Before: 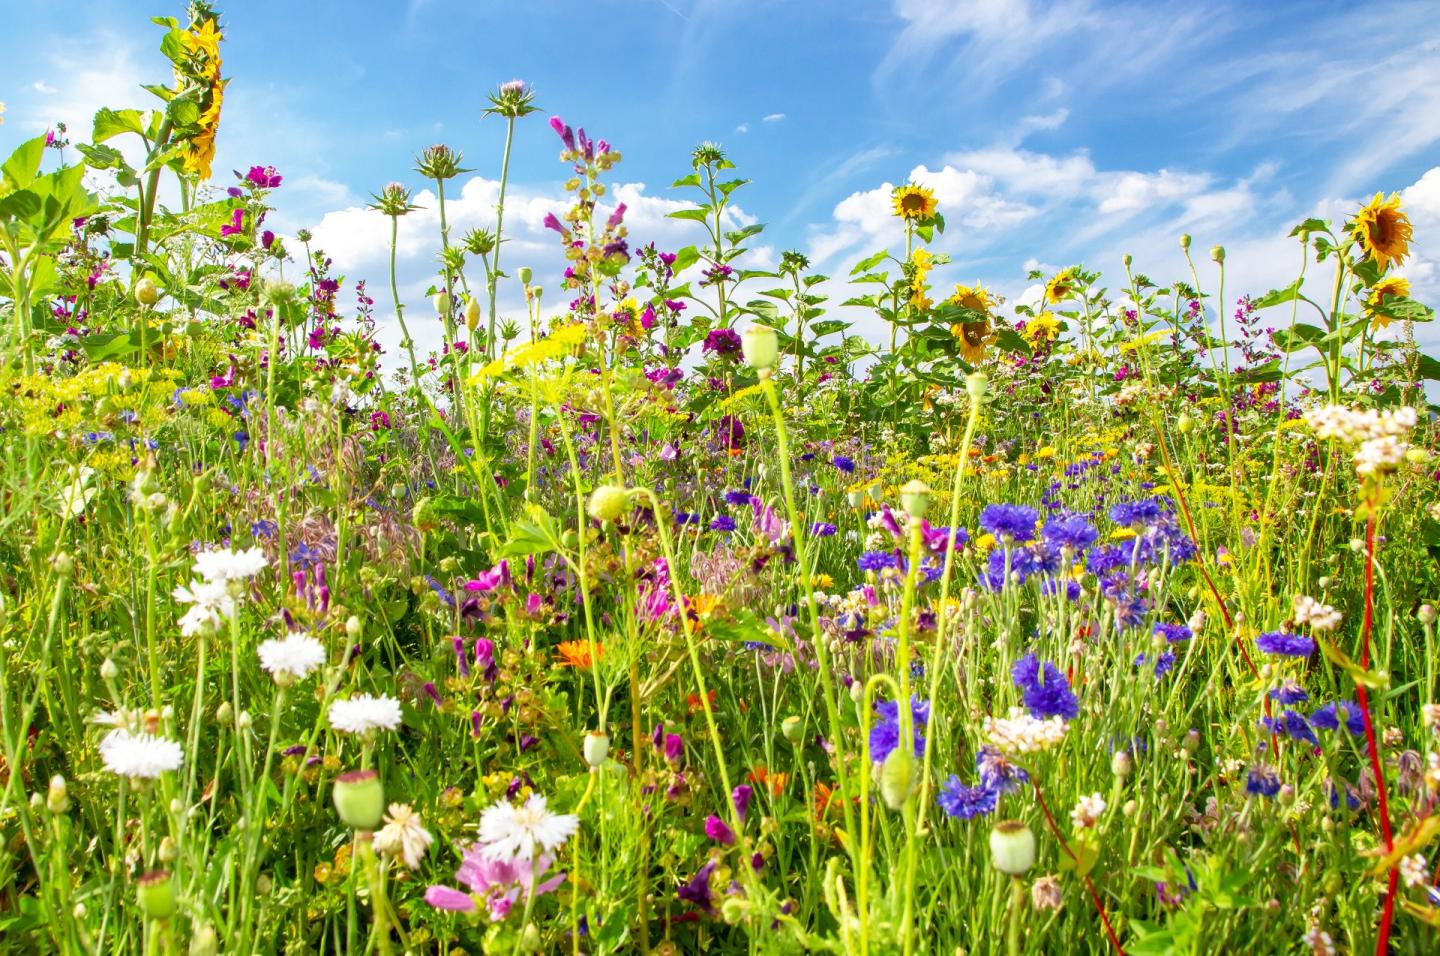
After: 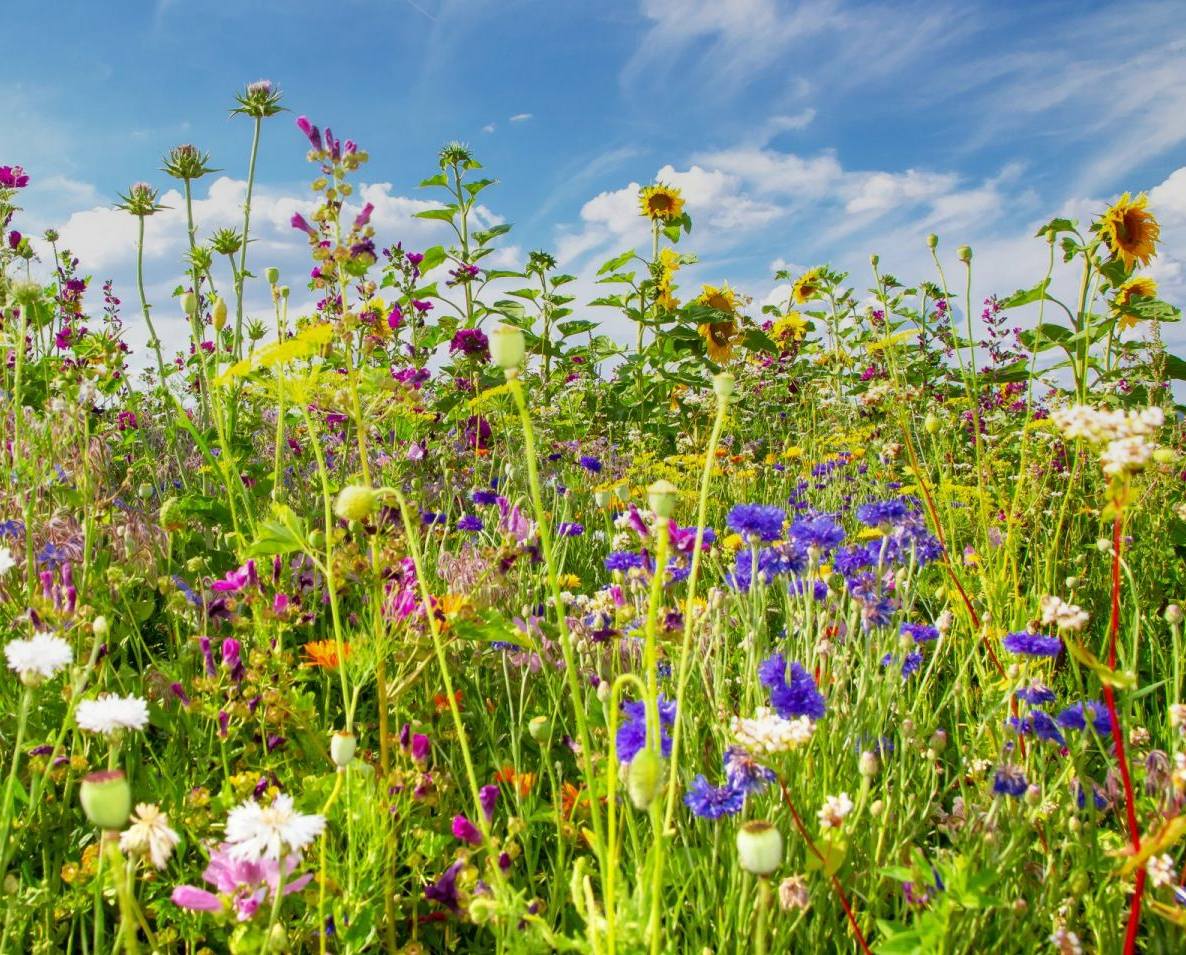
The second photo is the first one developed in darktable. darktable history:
crop: left 17.582%, bottom 0.031%
graduated density: on, module defaults
